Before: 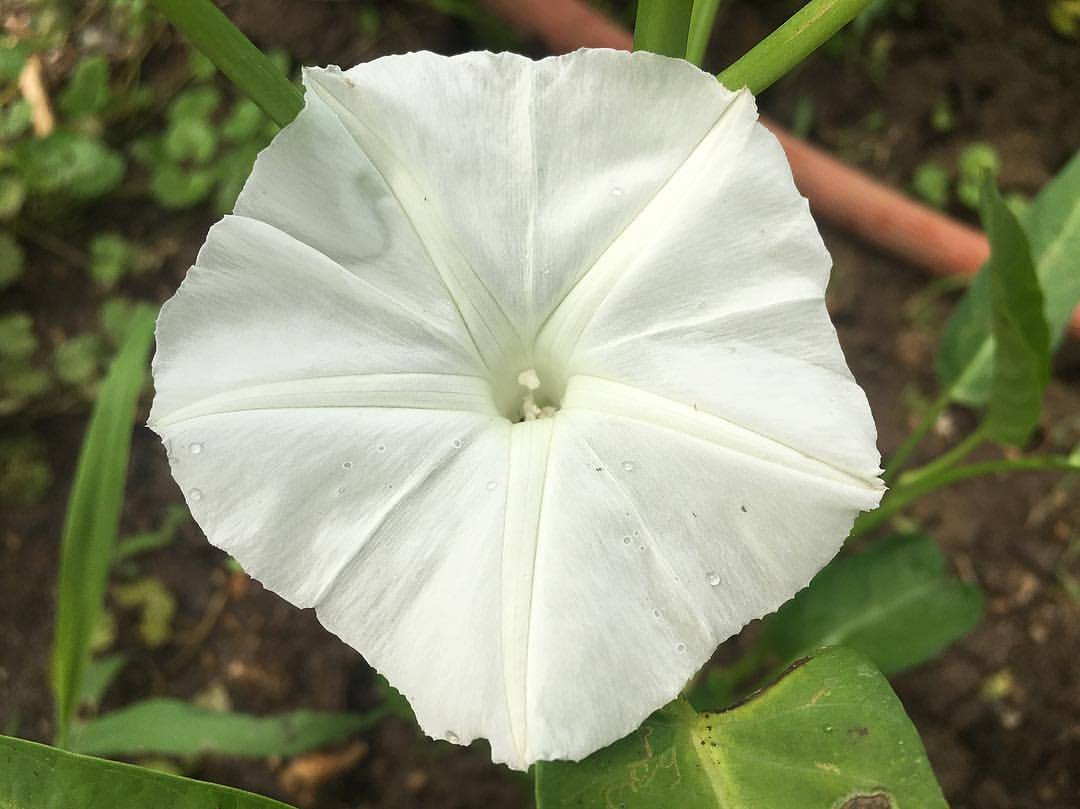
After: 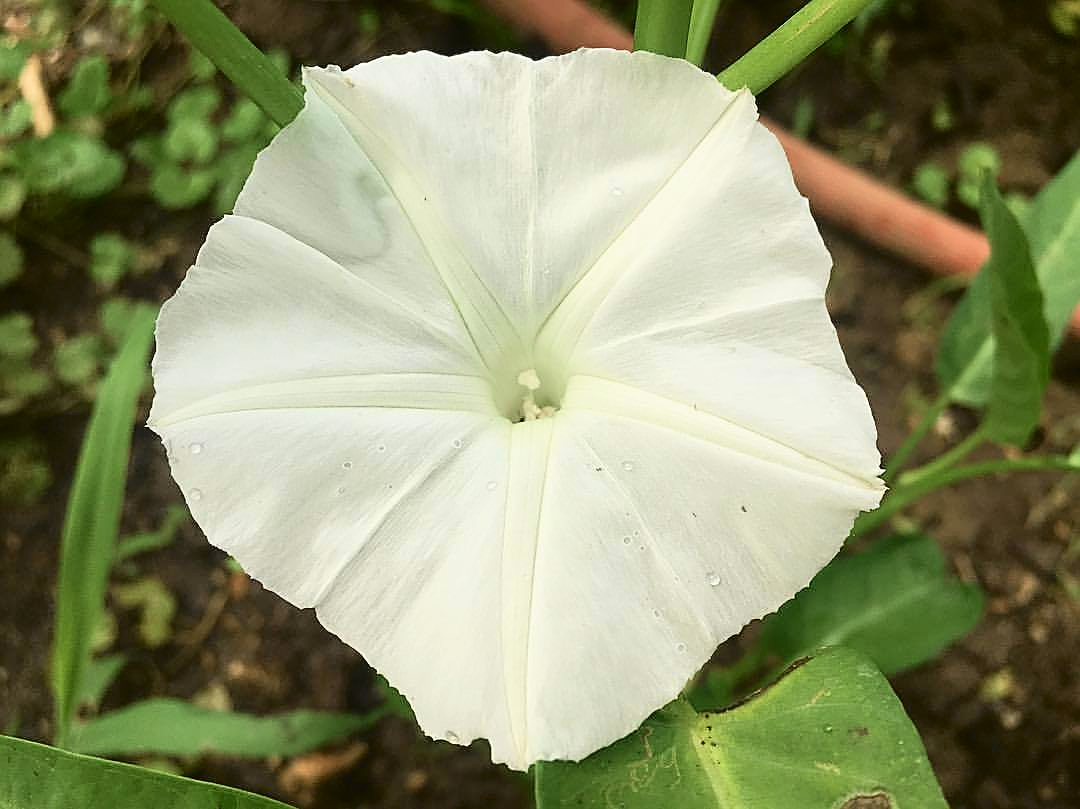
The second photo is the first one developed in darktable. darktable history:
tone curve: curves: ch0 [(0.003, 0.029) (0.037, 0.036) (0.149, 0.117) (0.297, 0.318) (0.422, 0.474) (0.531, 0.6) (0.743, 0.809) (0.877, 0.901) (1, 0.98)]; ch1 [(0, 0) (0.305, 0.325) (0.453, 0.437) (0.482, 0.479) (0.501, 0.5) (0.506, 0.503) (0.567, 0.572) (0.605, 0.608) (0.668, 0.69) (1, 1)]; ch2 [(0, 0) (0.313, 0.306) (0.4, 0.399) (0.45, 0.48) (0.499, 0.502) (0.512, 0.523) (0.57, 0.595) (0.653, 0.662) (1, 1)], color space Lab, independent channels, preserve colors none
sharpen: amount 0.495
